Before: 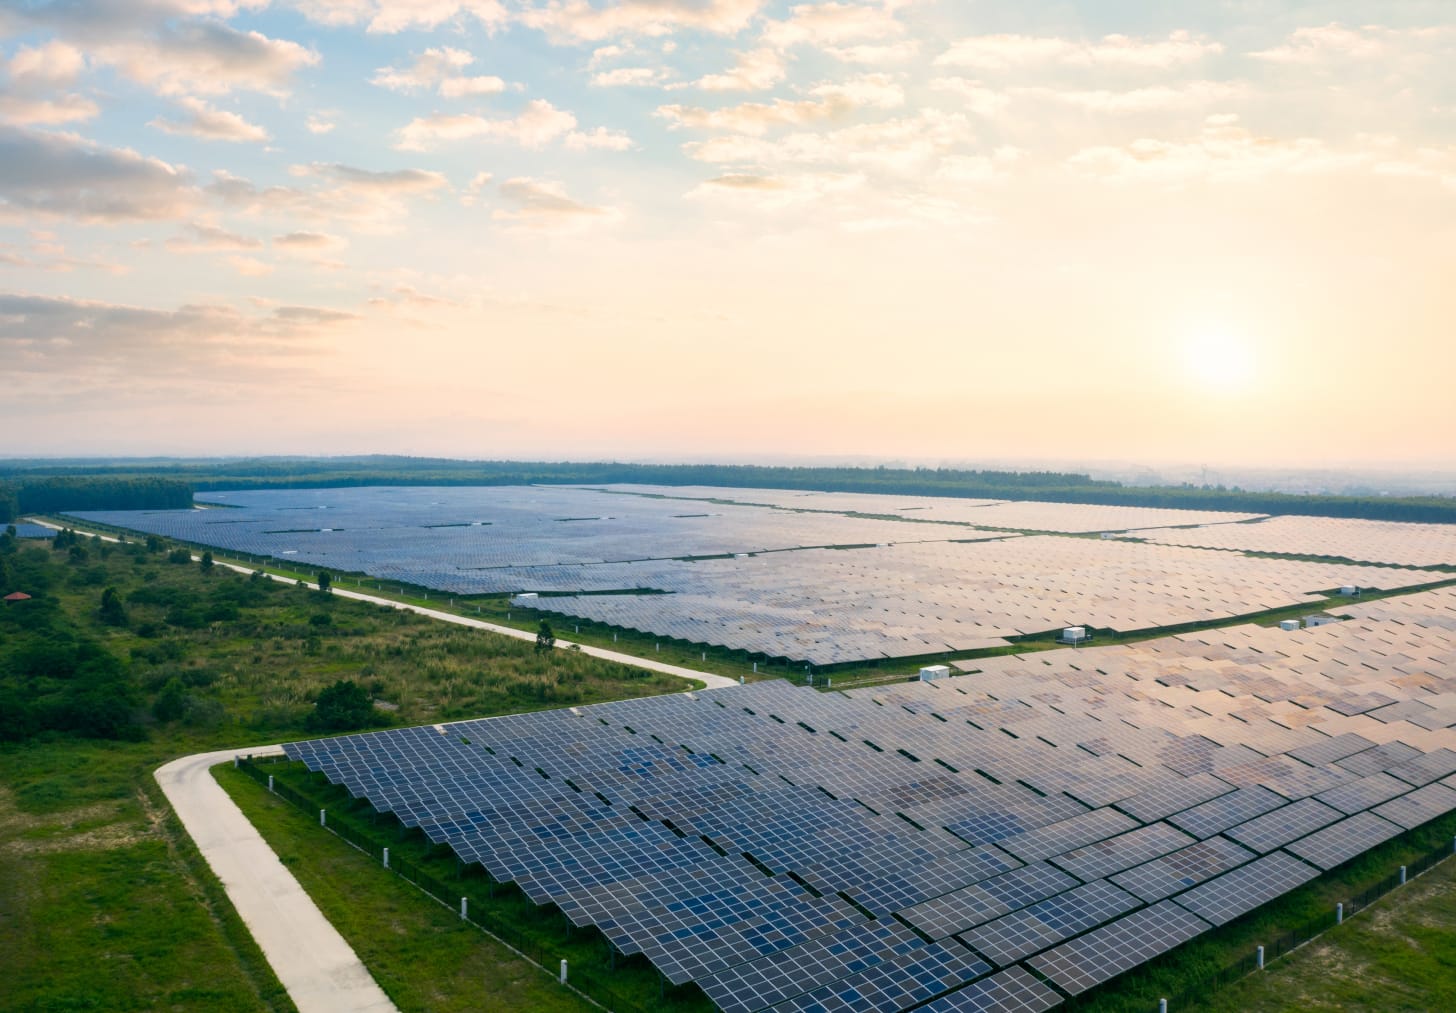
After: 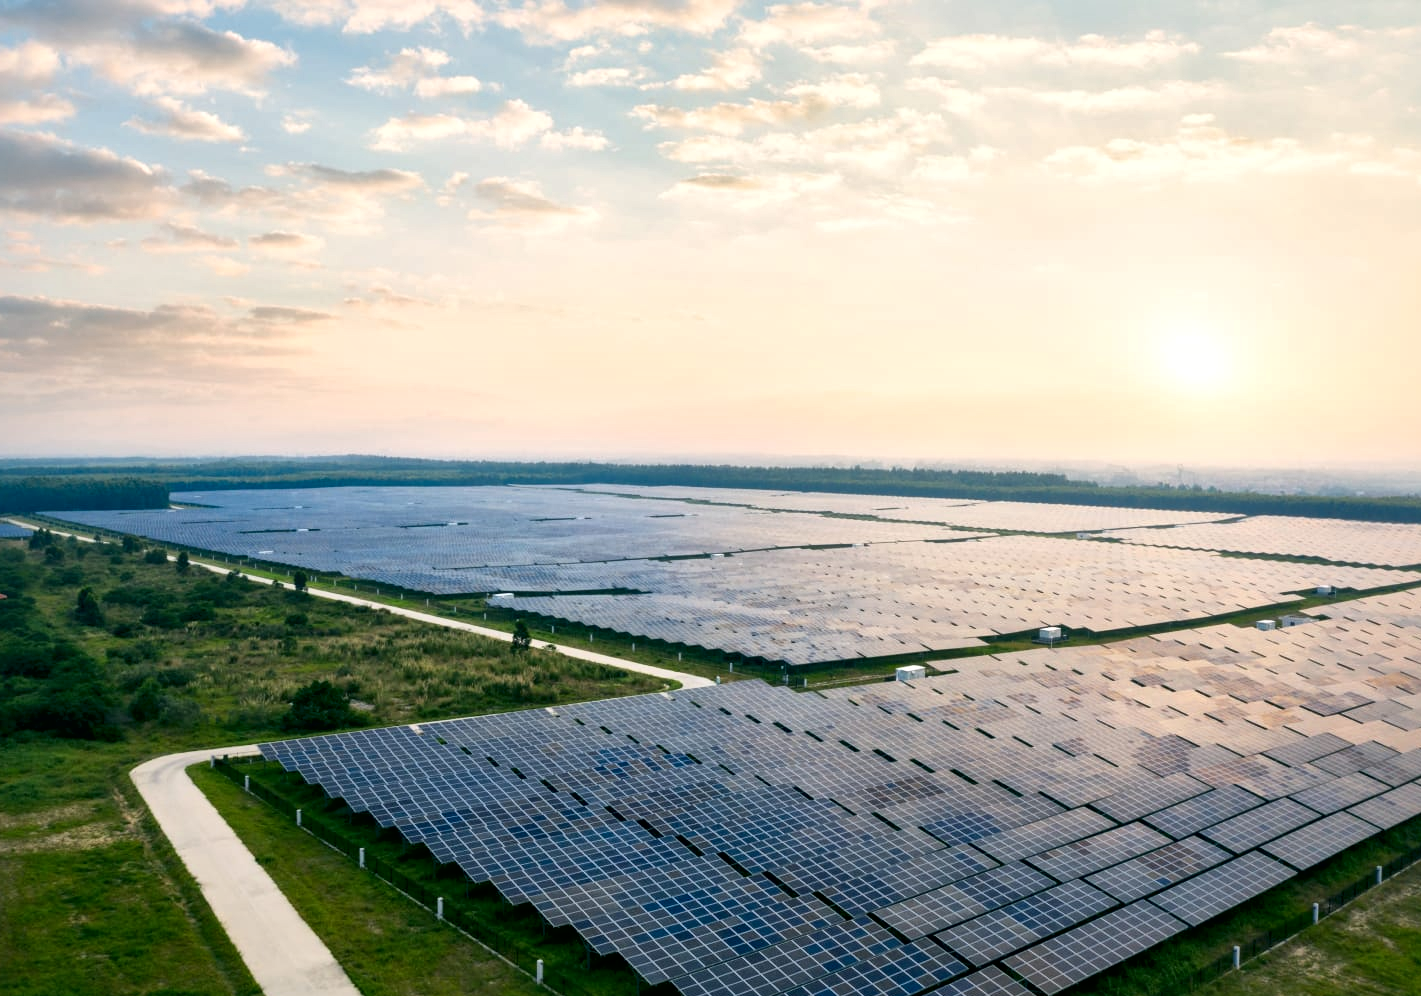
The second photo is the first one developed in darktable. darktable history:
exposure: black level correction 0.001, exposure 0.017 EV, compensate highlight preservation false
crop and rotate: left 1.675%, right 0.664%, bottom 1.677%
local contrast: mode bilateral grid, contrast 49, coarseness 50, detail 150%, midtone range 0.2
